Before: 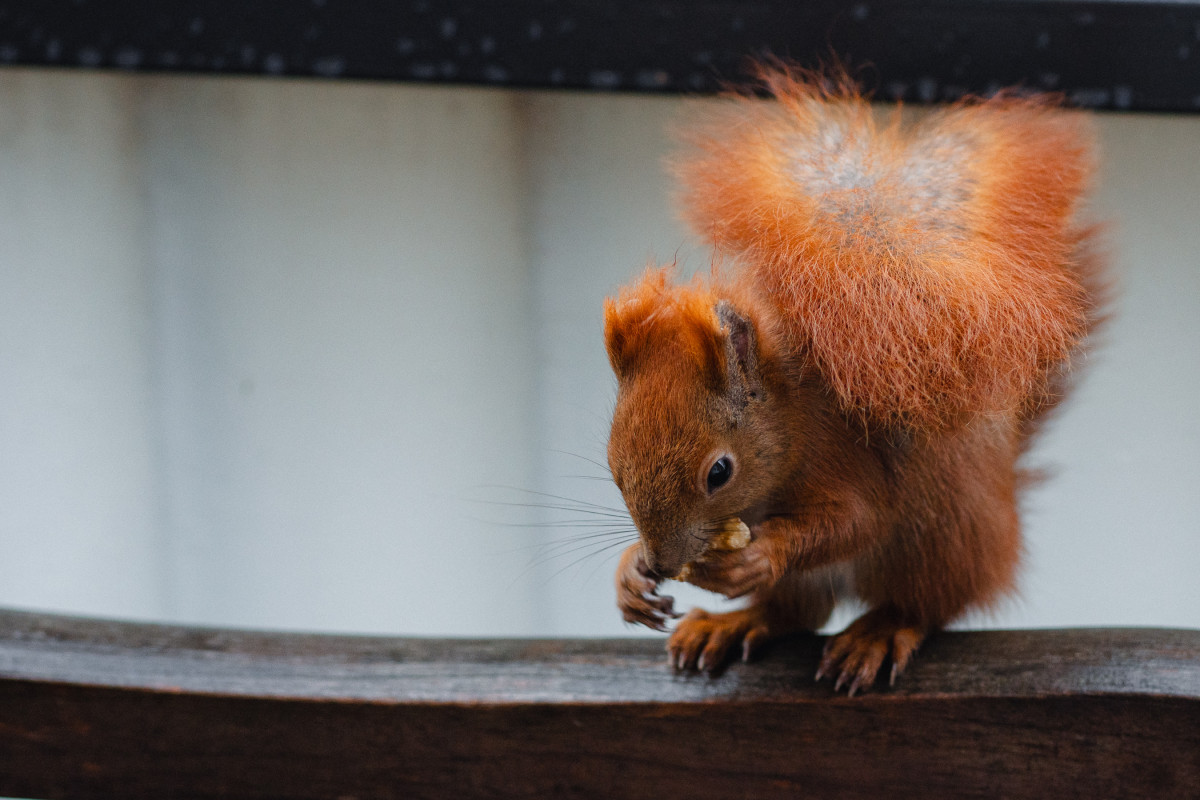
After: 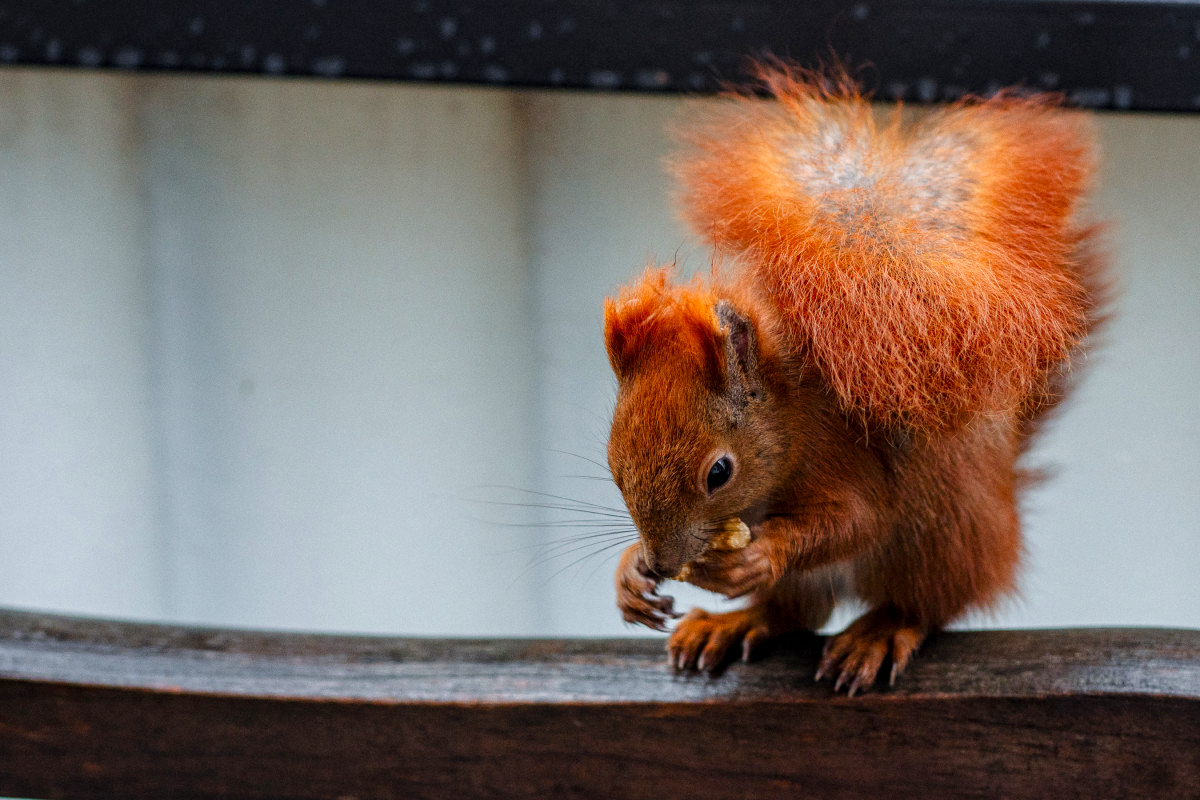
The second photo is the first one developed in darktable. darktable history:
local contrast: highlights 62%, detail 143%, midtone range 0.433
color correction: highlights b* 0.009, saturation 1.31
